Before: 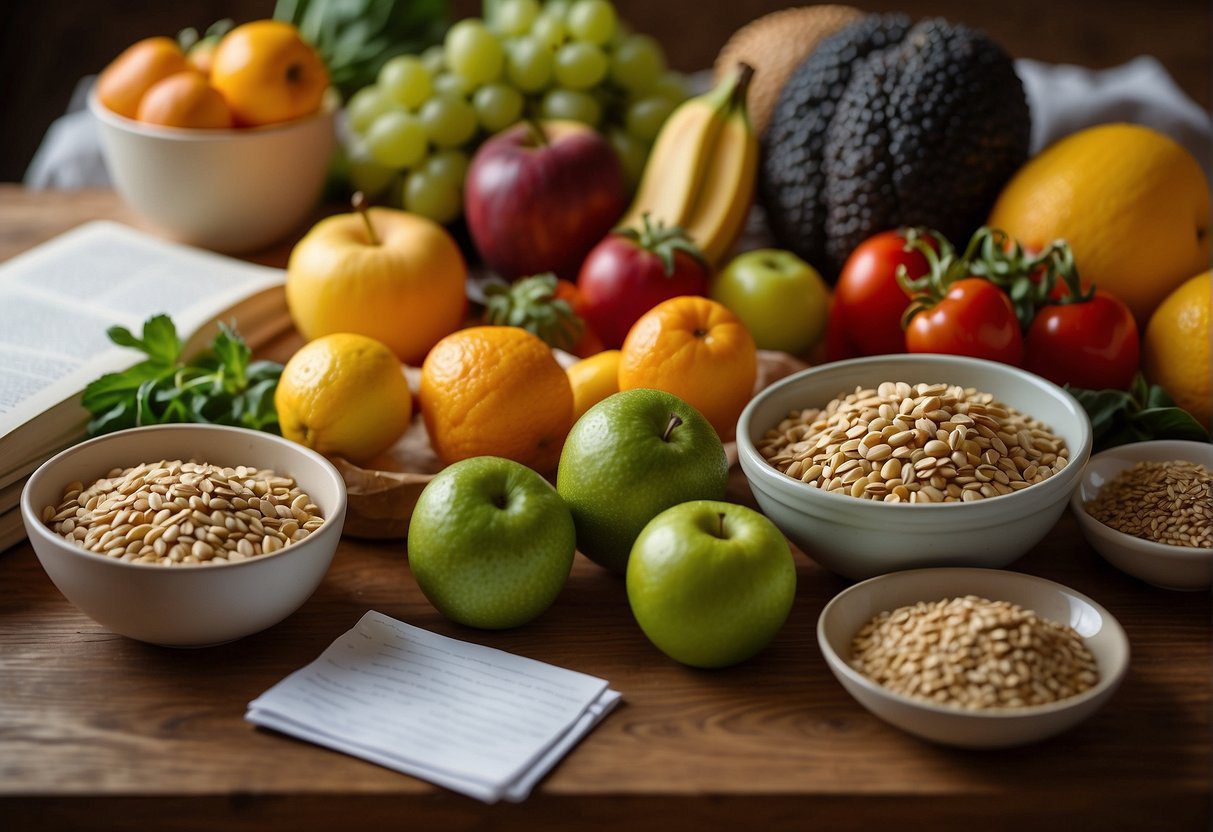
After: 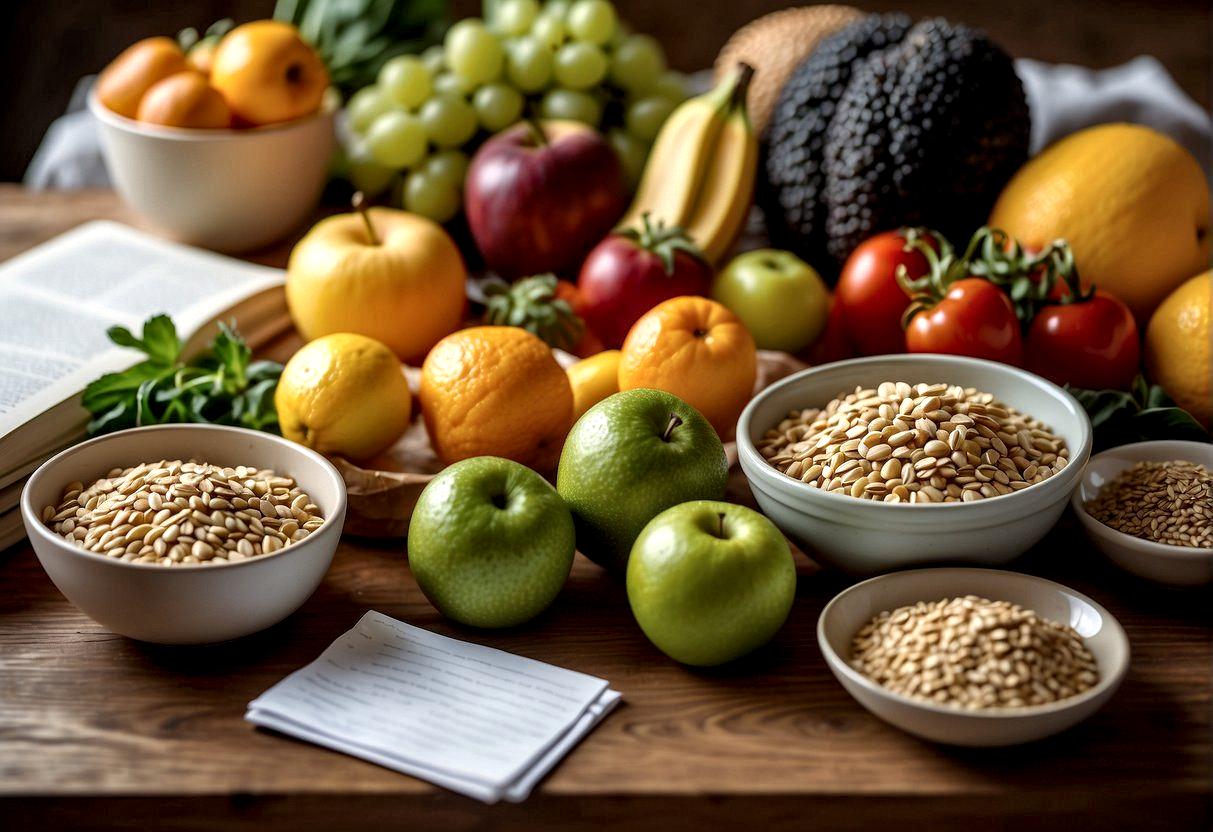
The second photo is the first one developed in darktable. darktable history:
tone equalizer: on, module defaults
local contrast: highlights 60%, shadows 60%, detail 160%
